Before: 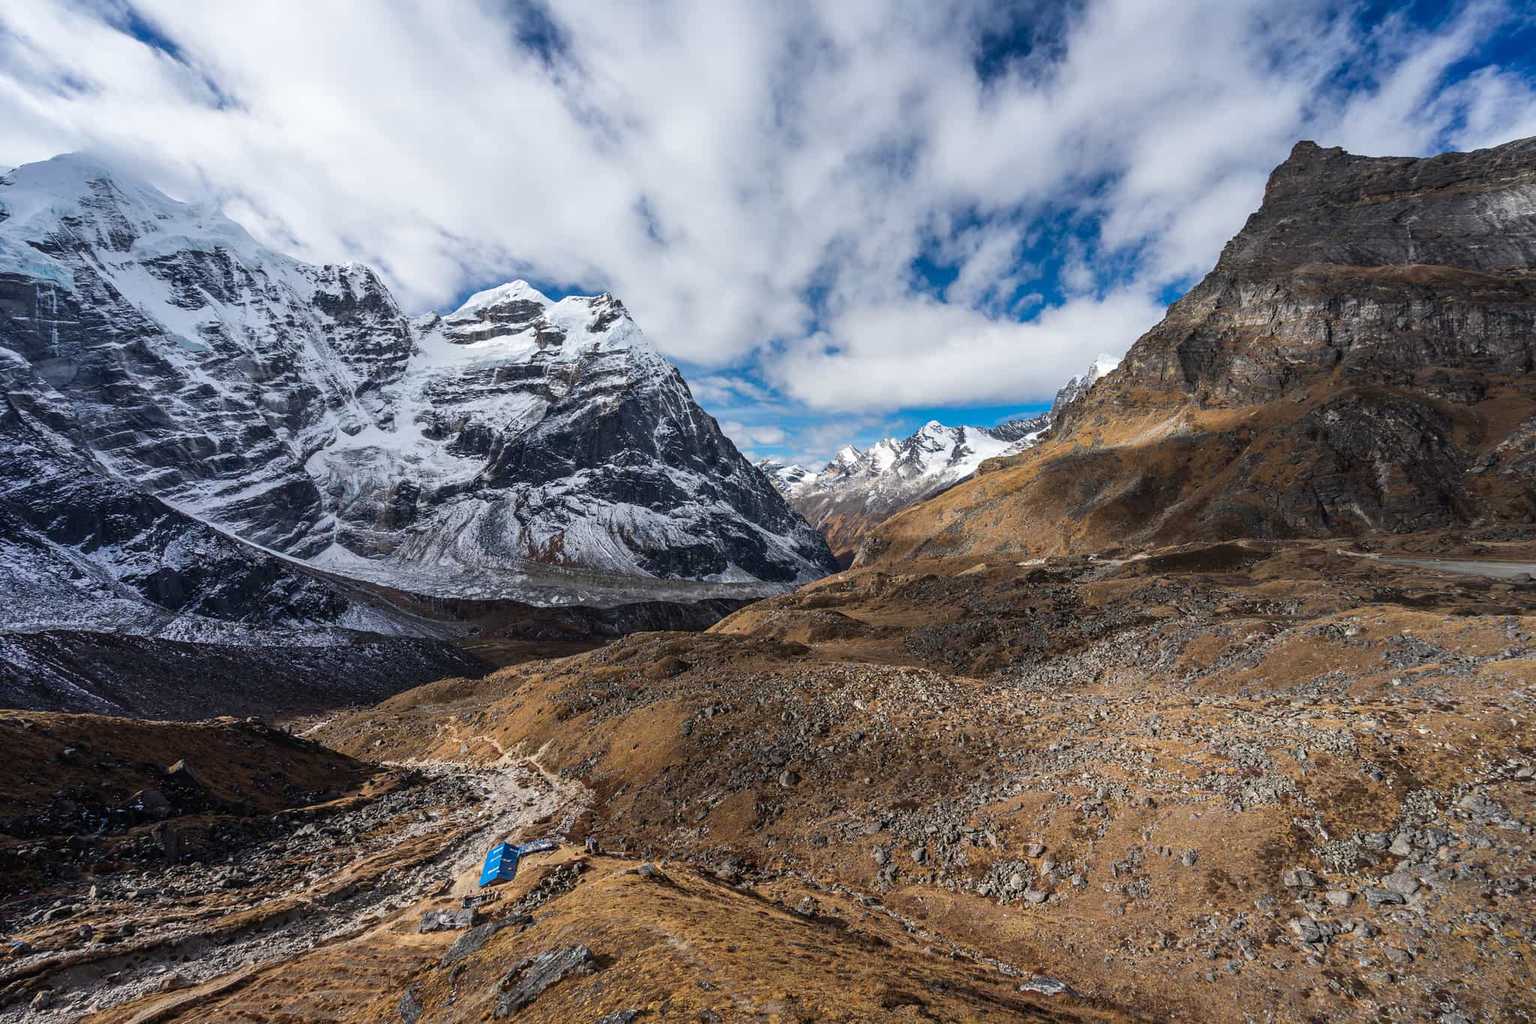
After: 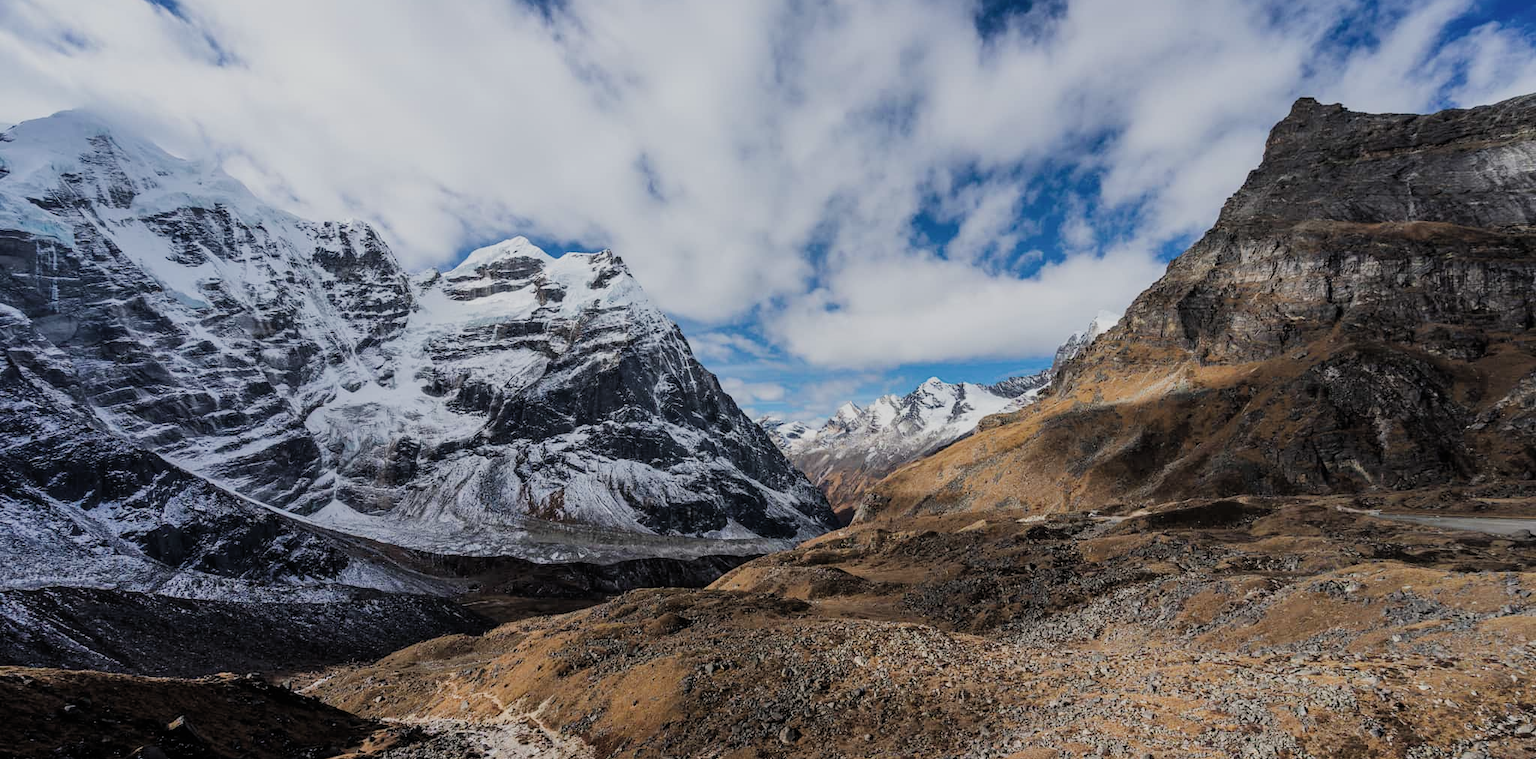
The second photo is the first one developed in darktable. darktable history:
crop: top 4.278%, bottom 21.529%
filmic rgb: black relative exposure -7.65 EV, white relative exposure 4.56 EV, threshold 3.03 EV, hardness 3.61, color science v4 (2020), enable highlight reconstruction true
